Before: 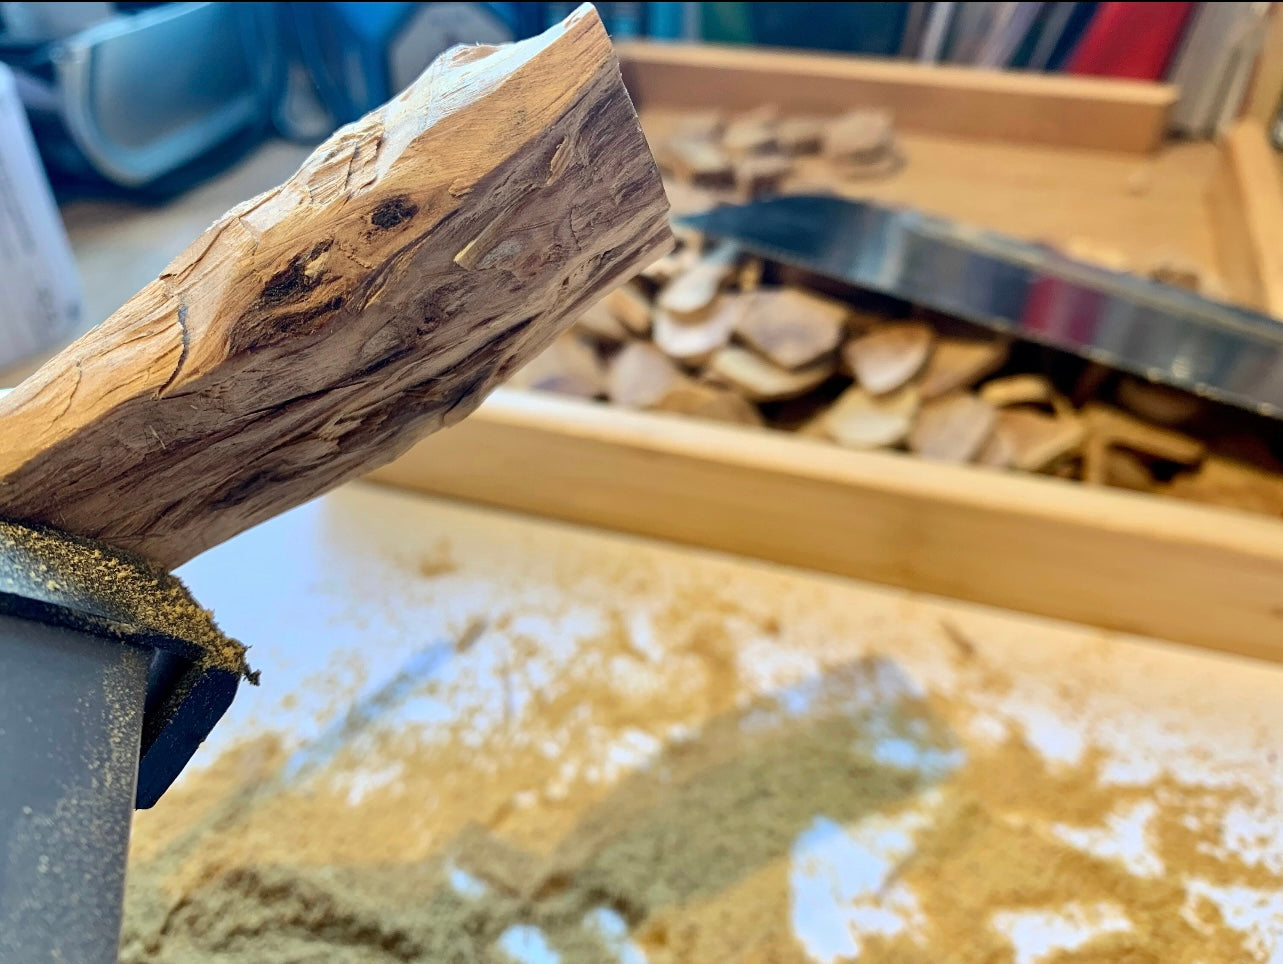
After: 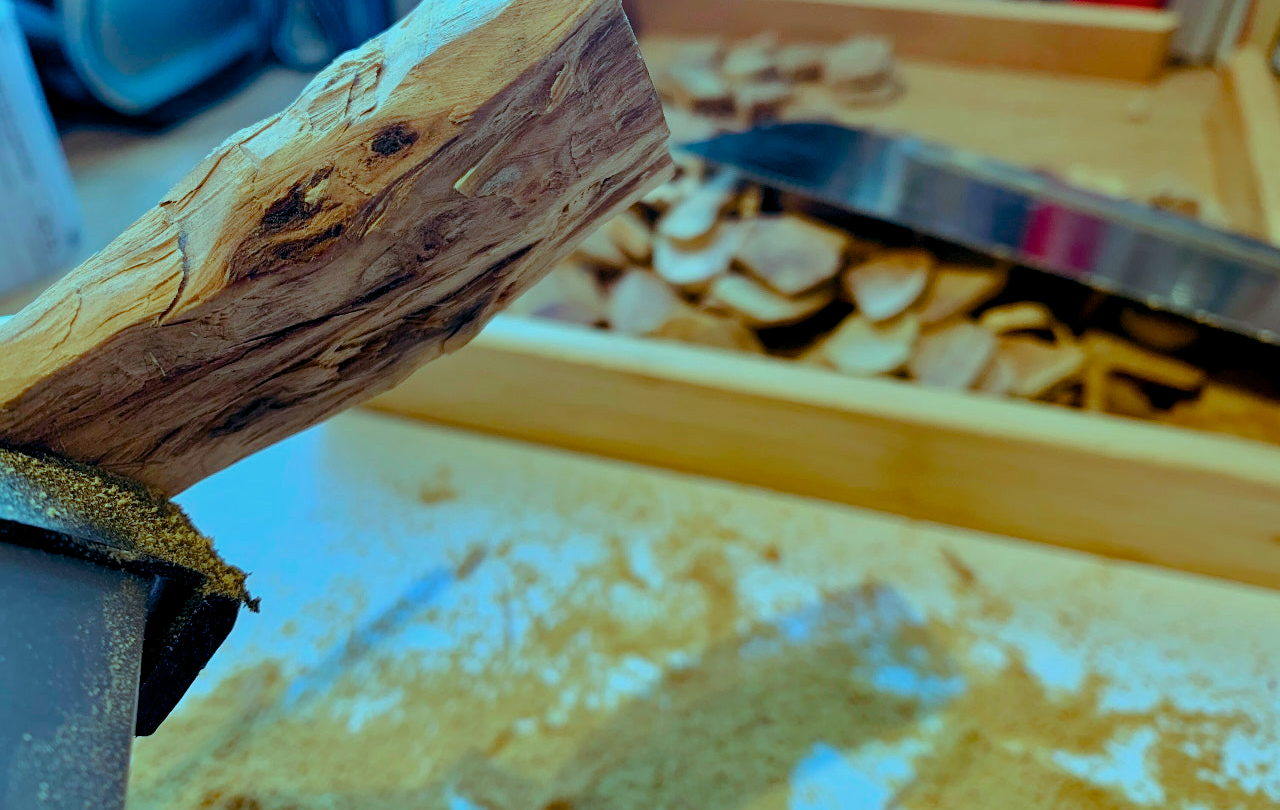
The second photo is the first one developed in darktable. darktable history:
color balance rgb: shadows lift › luminance -7.7%, shadows lift › chroma 2.13%, shadows lift › hue 165.27°, power › luminance -7.77%, power › chroma 1.34%, power › hue 330.55°, highlights gain › luminance -33.33%, highlights gain › chroma 5.68%, highlights gain › hue 217.2°, global offset › luminance -0.33%, global offset › chroma 0.11%, global offset › hue 165.27°, perceptual saturation grading › global saturation 27.72%, perceptual saturation grading › highlights -25%, perceptual saturation grading › mid-tones 25%, perceptual saturation grading › shadows 50%
crop: top 7.625%, bottom 8.027%
